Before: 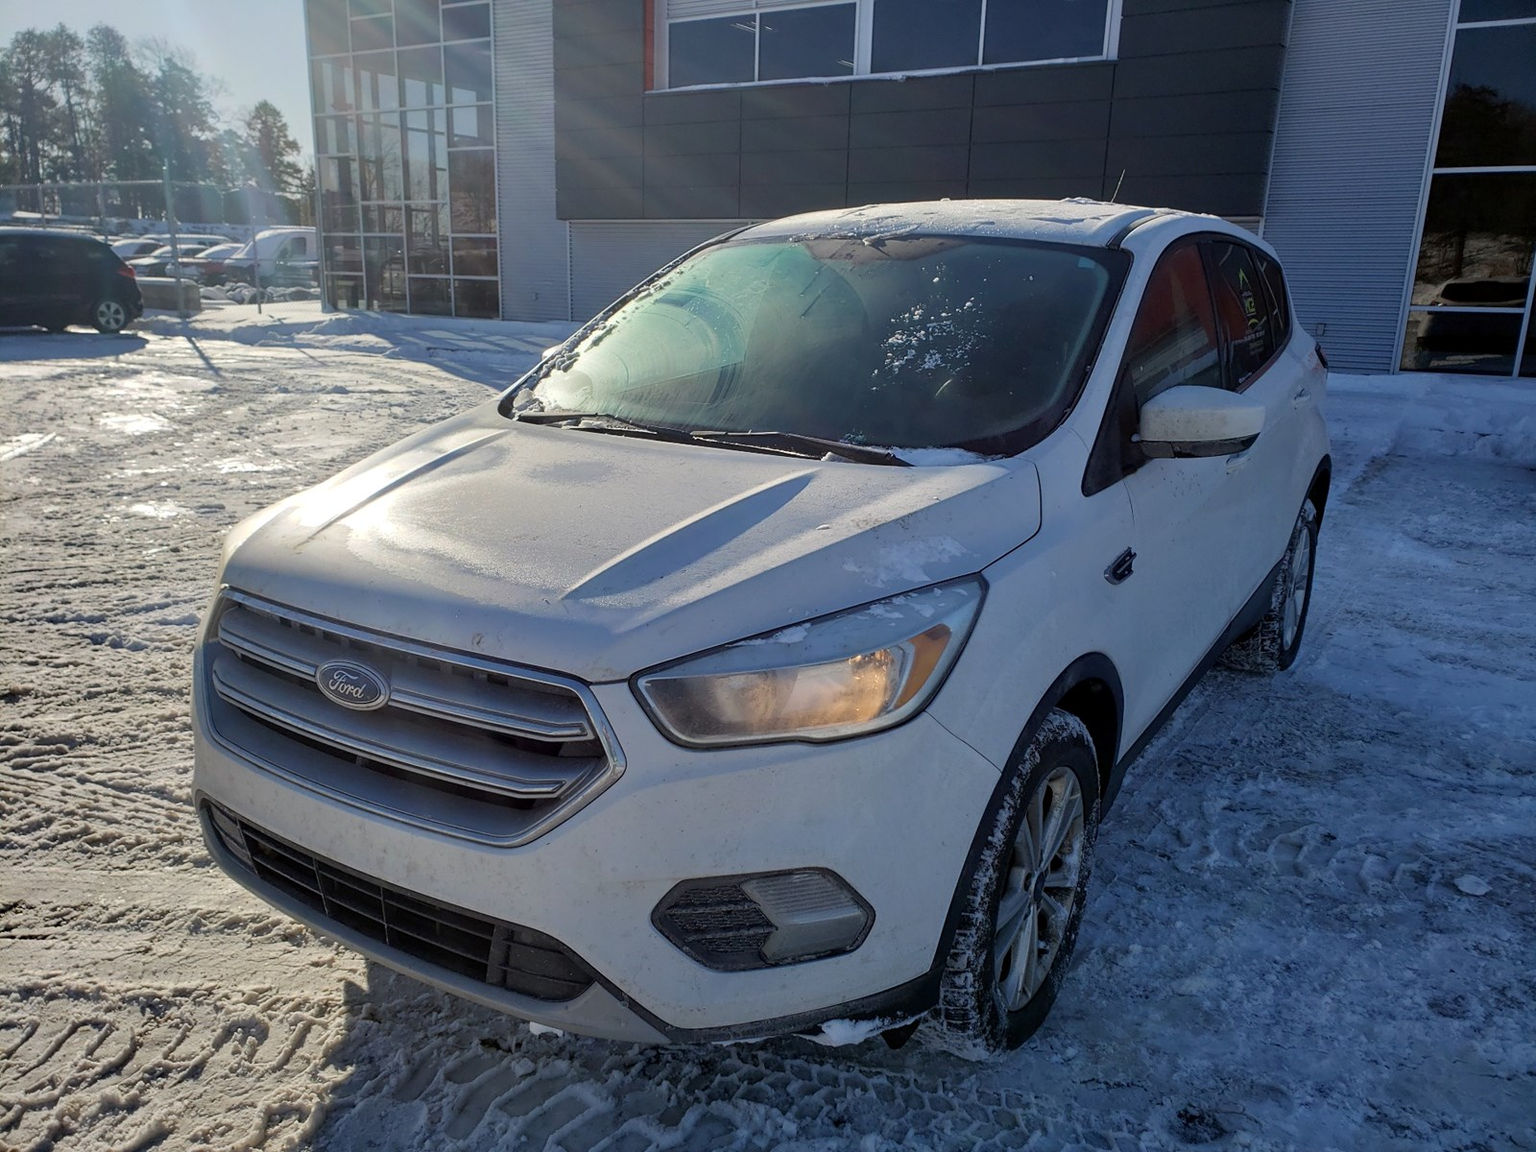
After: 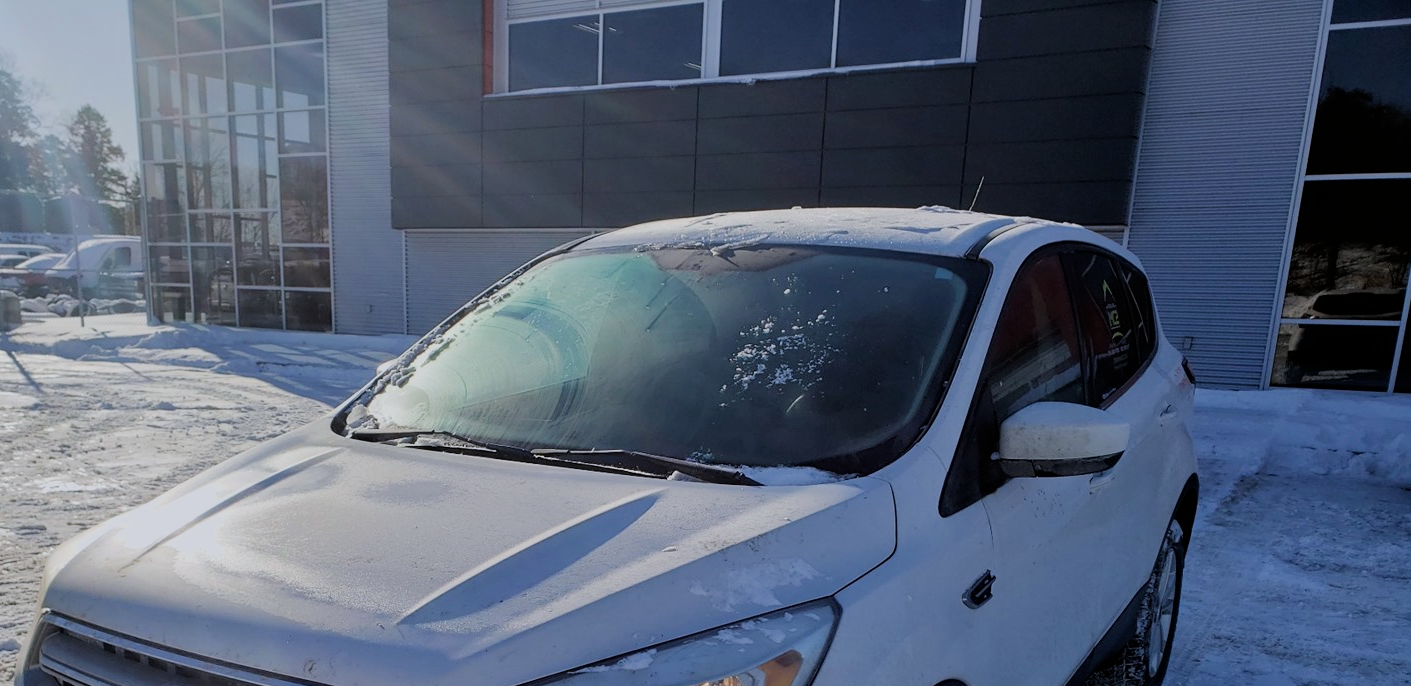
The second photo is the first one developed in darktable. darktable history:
crop and rotate: left 11.812%, bottom 42.776%
filmic rgb: black relative exposure -7.65 EV, white relative exposure 4.56 EV, hardness 3.61, contrast 1.05
white balance: red 0.984, blue 1.059
